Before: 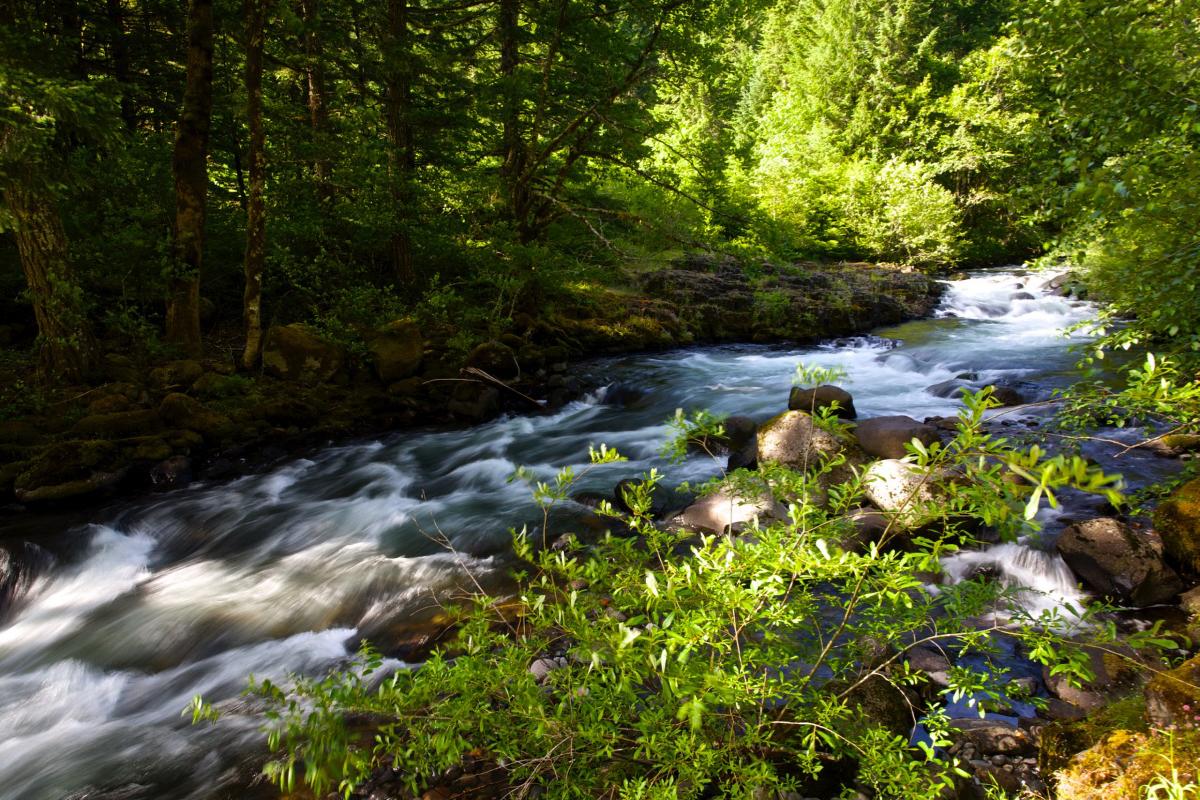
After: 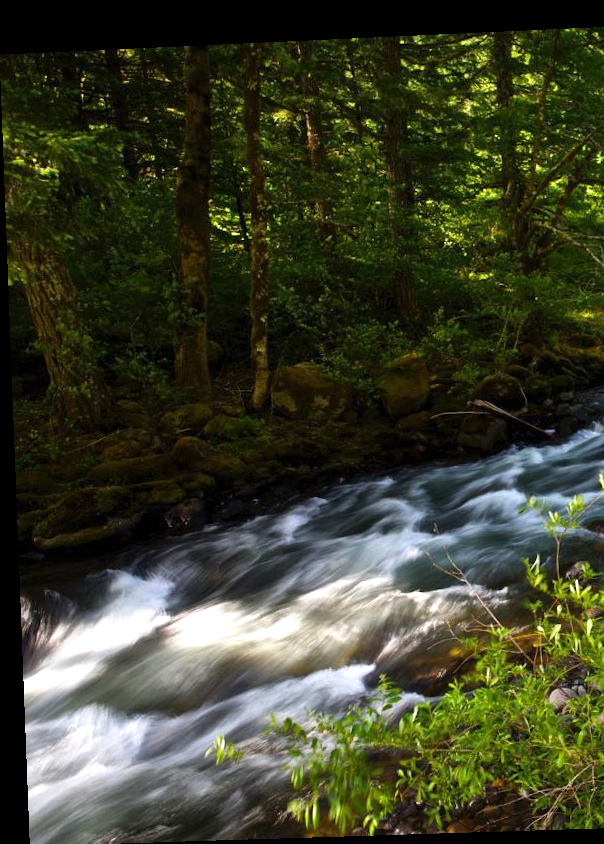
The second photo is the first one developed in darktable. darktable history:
crop and rotate: left 0%, top 0%, right 50.845%
exposure: black level correction 0, exposure 0.5 EV, compensate highlight preservation false
rotate and perspective: rotation -2.22°, lens shift (horizontal) -0.022, automatic cropping off
